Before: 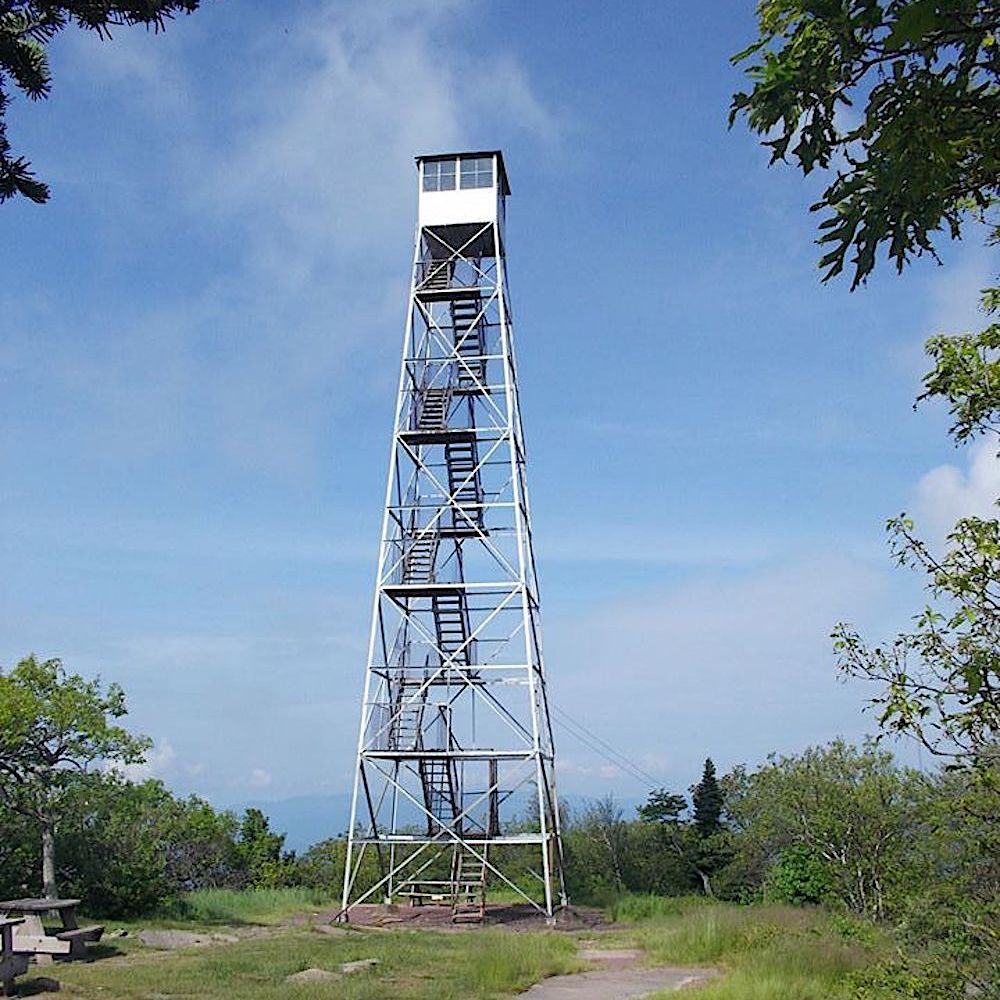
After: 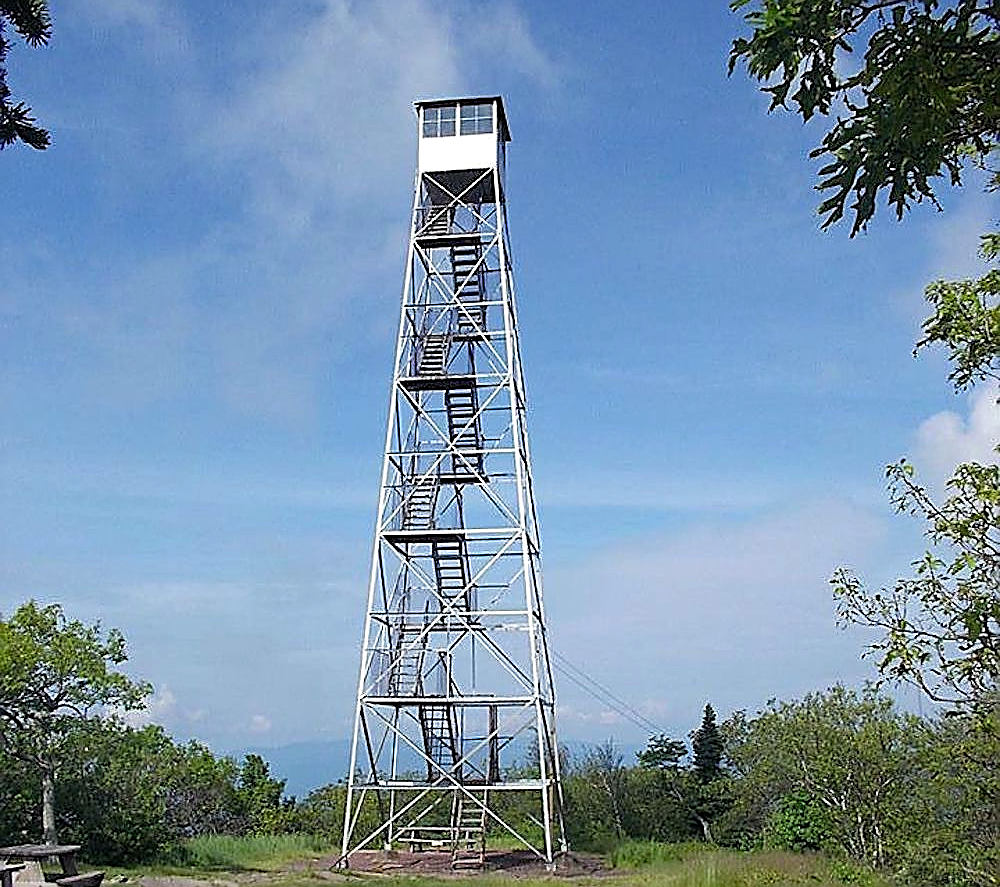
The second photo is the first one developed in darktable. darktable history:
sharpen: radius 1.41, amount 1.238, threshold 0.677
haze removal: compatibility mode true, adaptive false
crop and rotate: top 5.487%, bottom 5.799%
